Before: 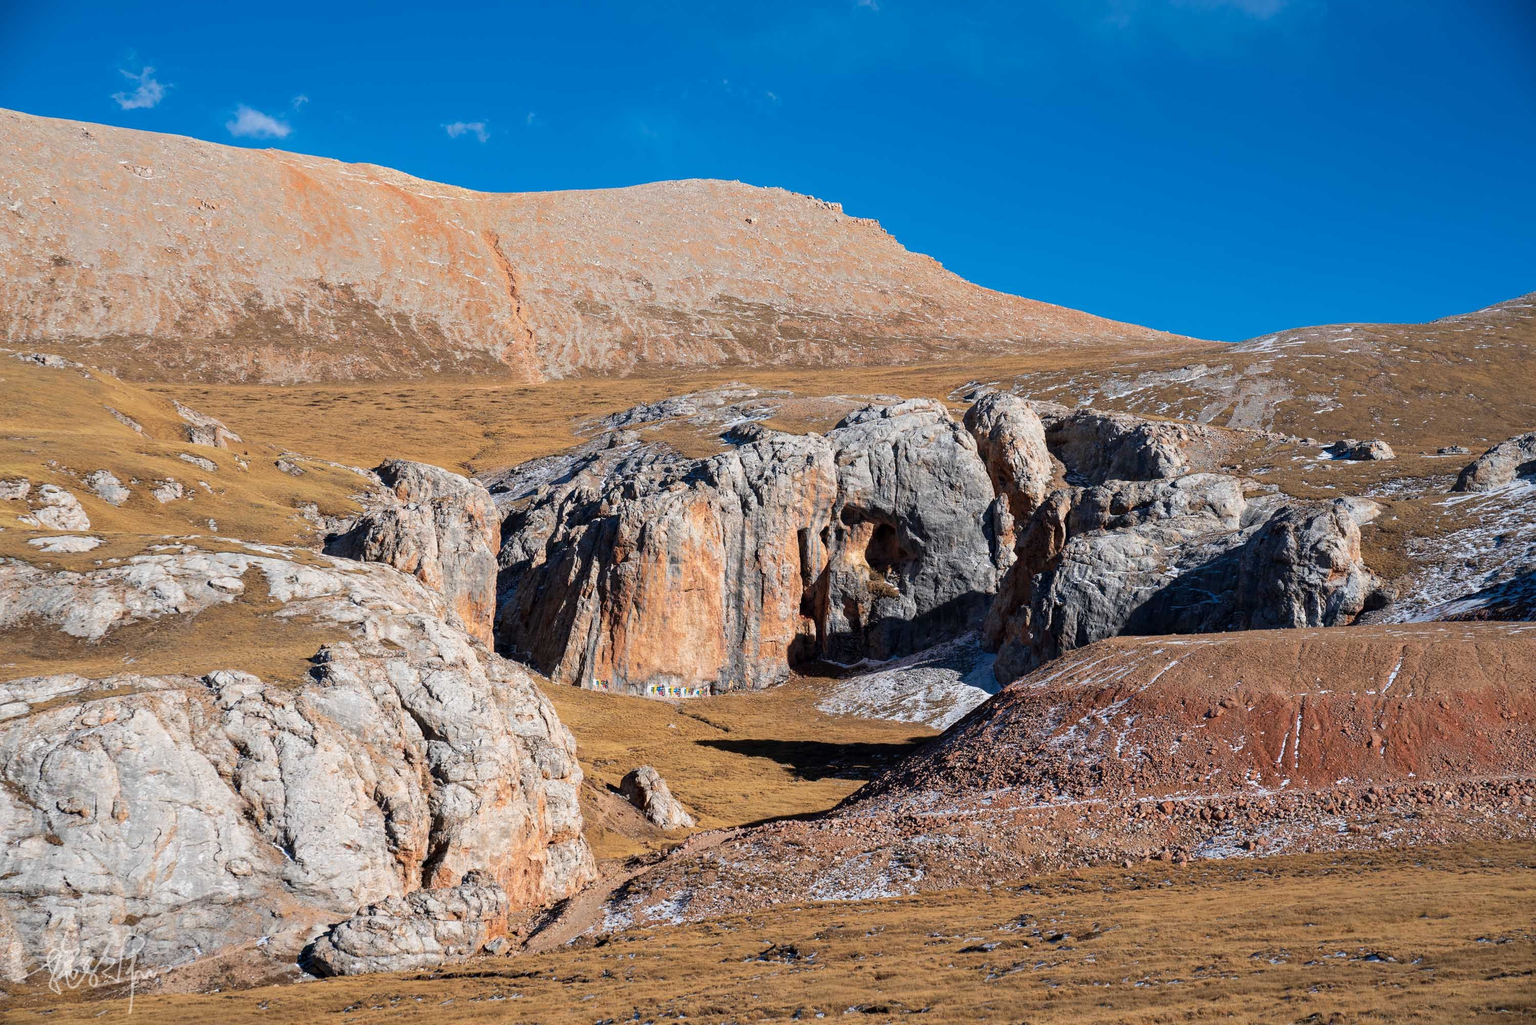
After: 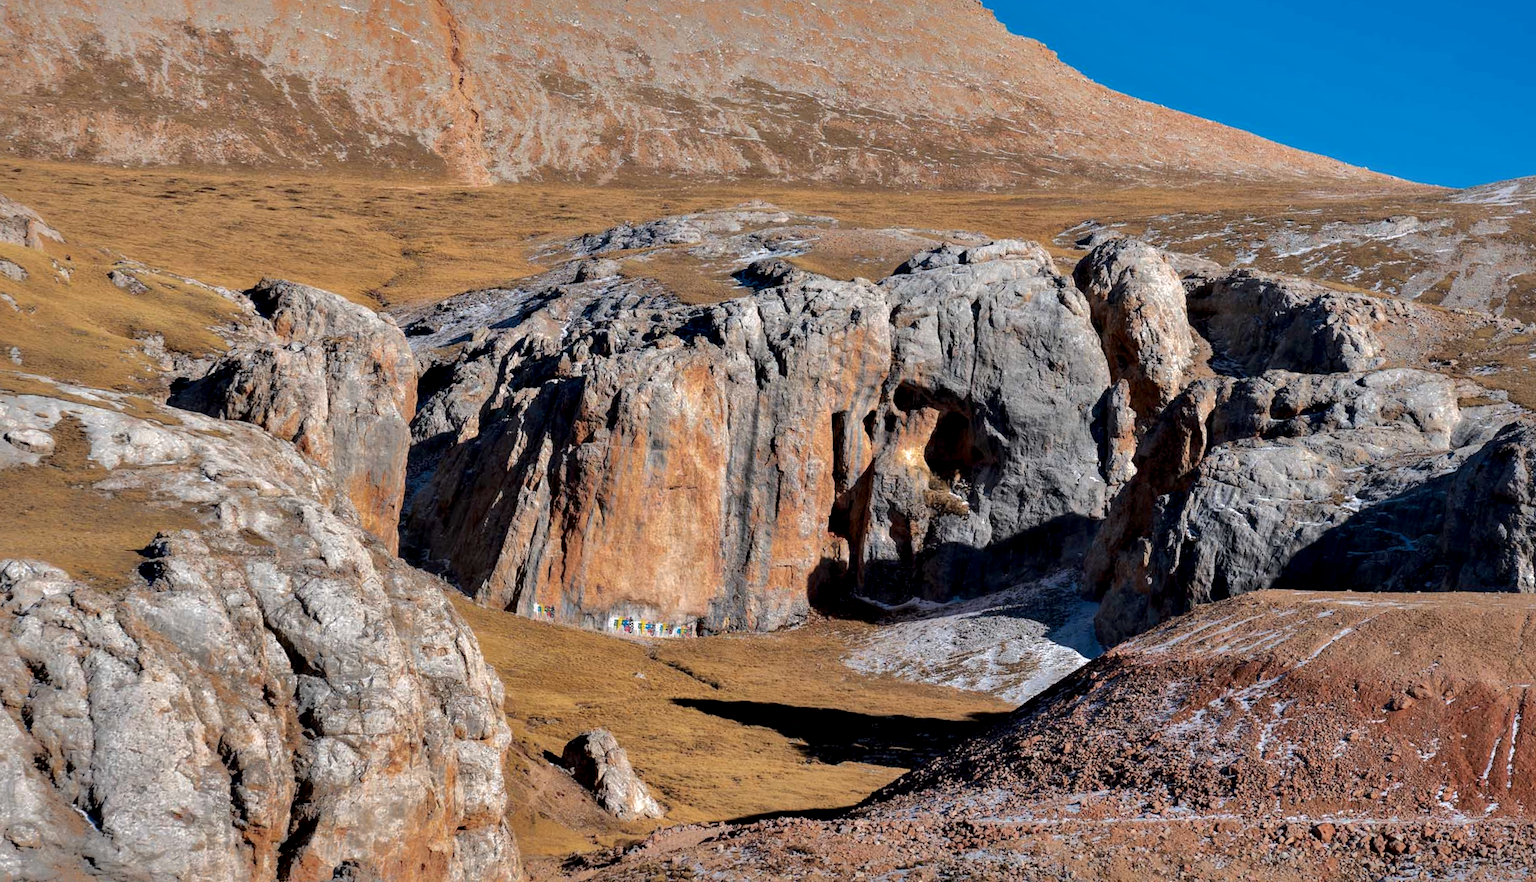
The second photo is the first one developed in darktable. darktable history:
shadows and highlights: shadows -18.83, highlights -73.83
crop and rotate: angle -3.53°, left 9.814%, top 20.704%, right 12.229%, bottom 12.111%
contrast equalizer: octaves 7, y [[0.514, 0.573, 0.581, 0.508, 0.5, 0.5], [0.5 ×6], [0.5 ×6], [0 ×6], [0 ×6]]
